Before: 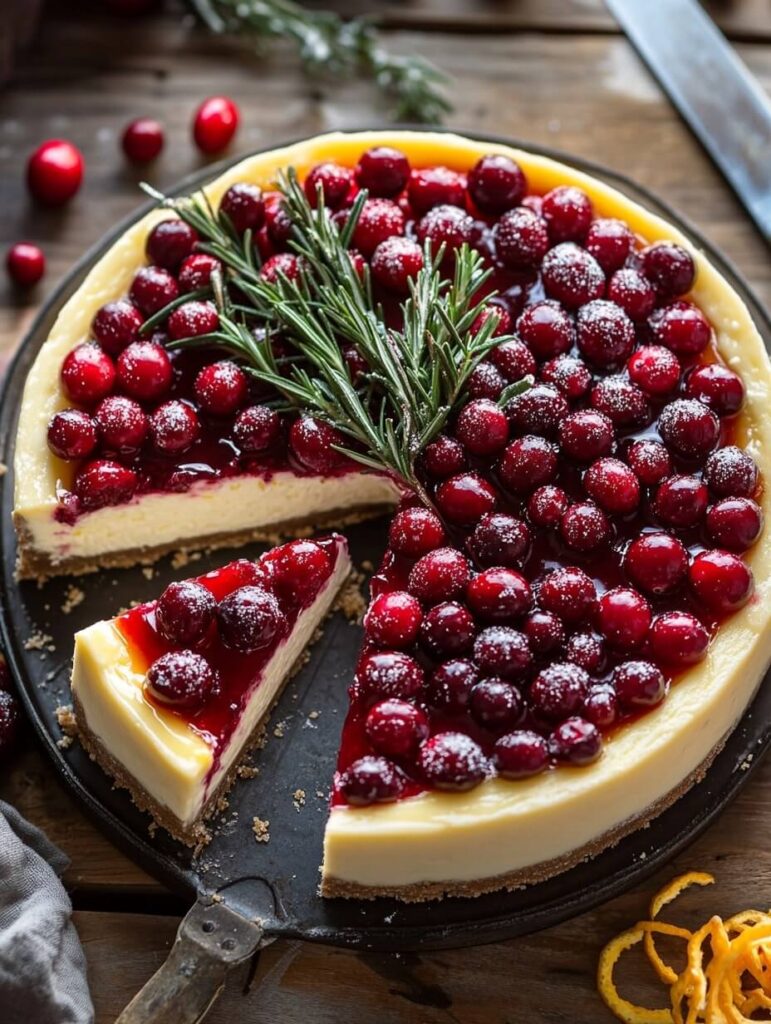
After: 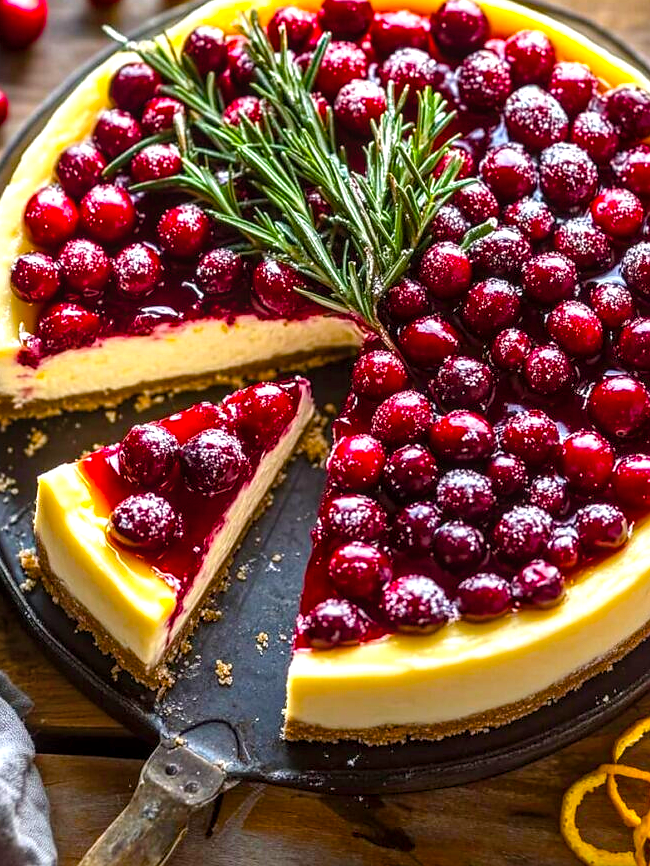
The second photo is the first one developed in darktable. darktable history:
local contrast: on, module defaults
color balance rgb: power › hue 328.46°, perceptual saturation grading › global saturation 36.285%, perceptual saturation grading › shadows 35.537%, global vibrance 20%
sharpen: radius 1.024, threshold 0.985
crop and rotate: left 4.88%, top 15.415%, right 10.691%
exposure: black level correction 0, exposure 0.701 EV, compensate exposure bias true, compensate highlight preservation false
